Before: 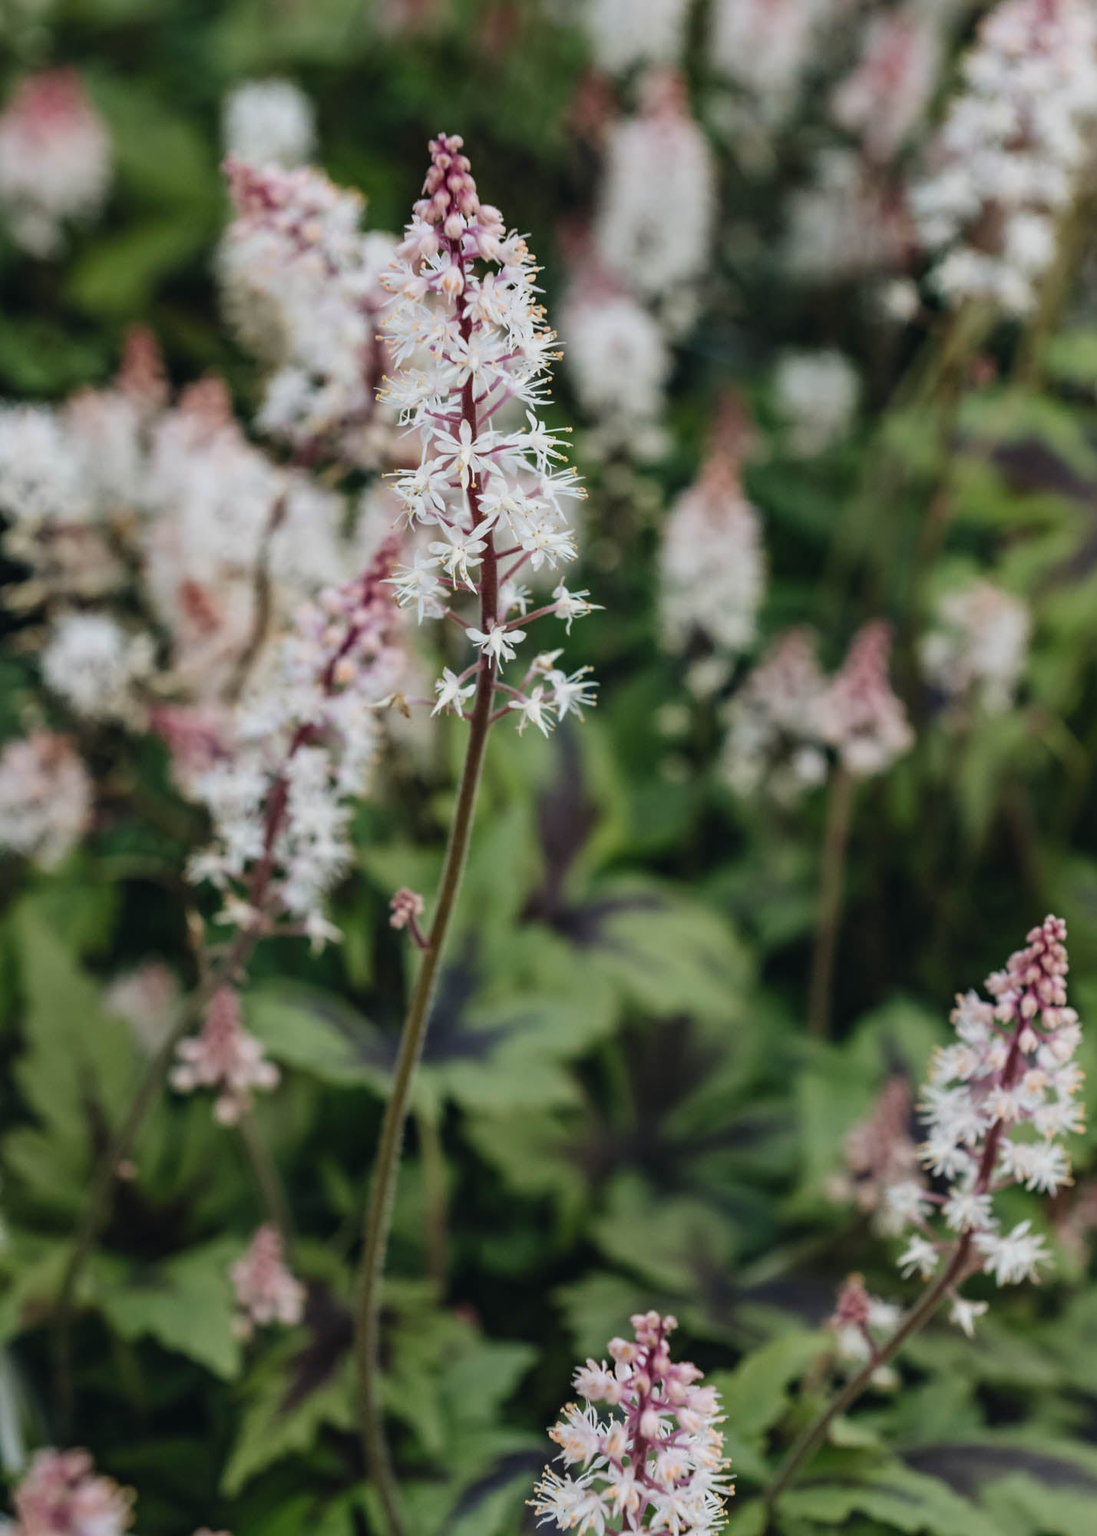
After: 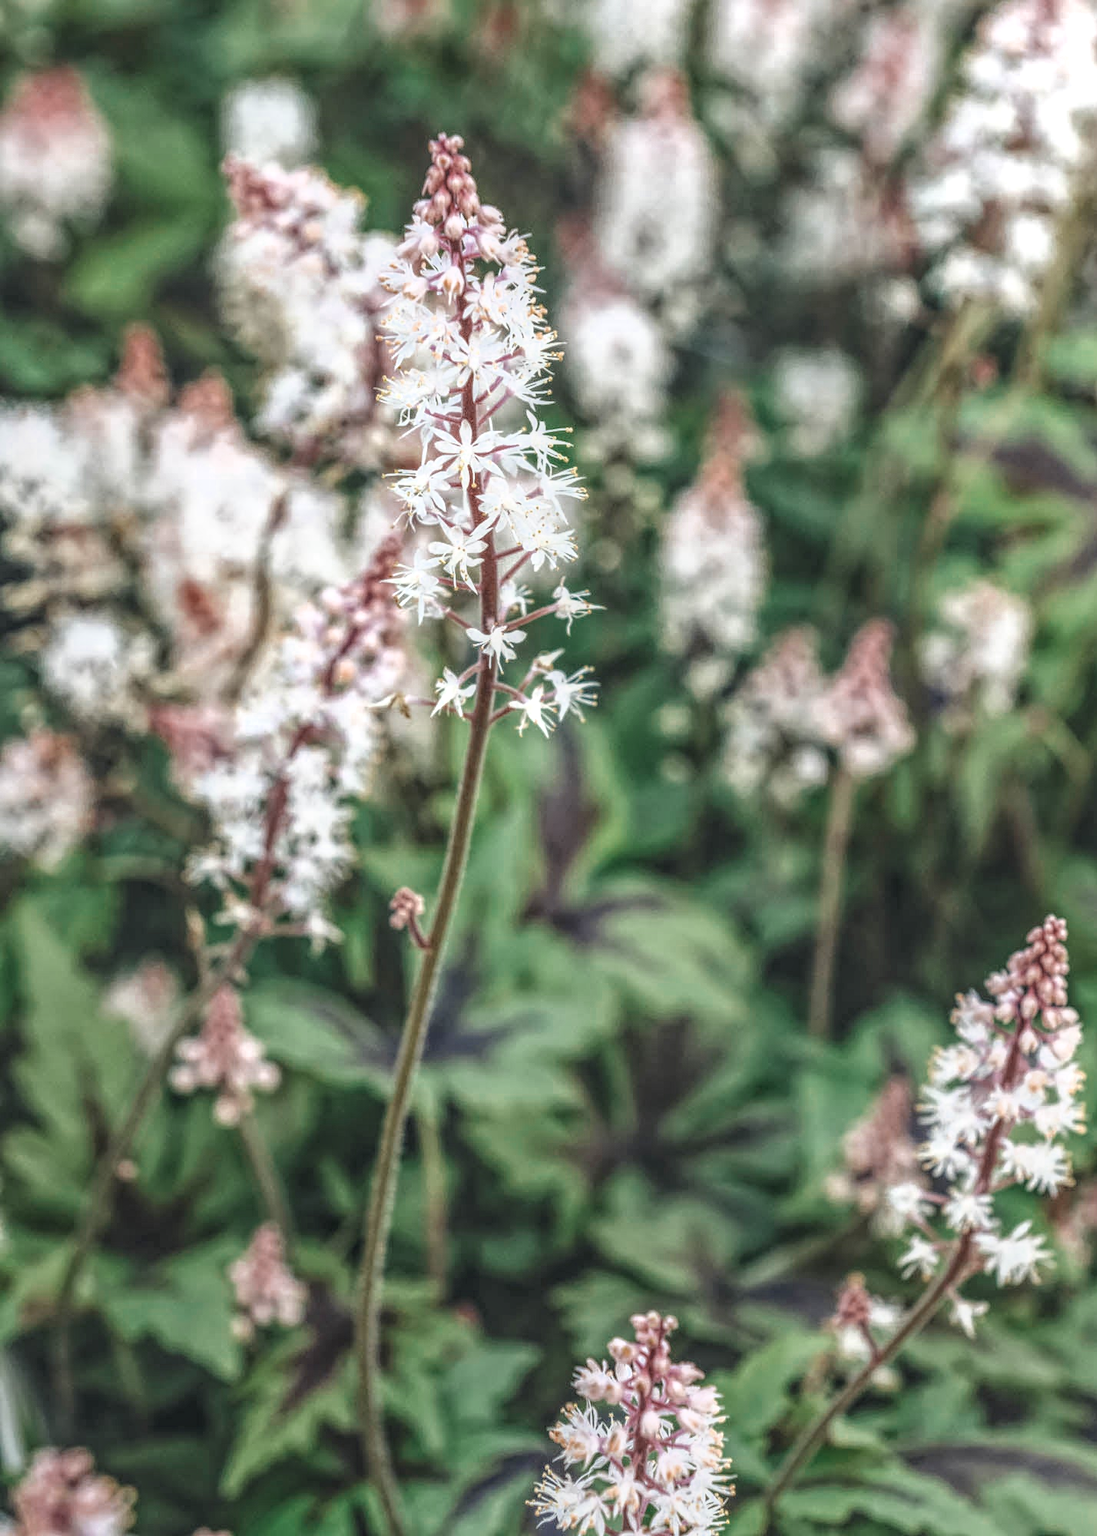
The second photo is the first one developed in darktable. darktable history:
exposure: exposure 1 EV, compensate highlight preservation false
local contrast: highlights 20%, shadows 30%, detail 200%, midtone range 0.2
color zones: curves: ch0 [(0, 0.5) (0.125, 0.4) (0.25, 0.5) (0.375, 0.4) (0.5, 0.4) (0.625, 0.35) (0.75, 0.35) (0.875, 0.5)]; ch1 [(0, 0.35) (0.125, 0.45) (0.25, 0.35) (0.375, 0.35) (0.5, 0.35) (0.625, 0.35) (0.75, 0.45) (0.875, 0.35)]; ch2 [(0, 0.6) (0.125, 0.5) (0.25, 0.5) (0.375, 0.6) (0.5, 0.6) (0.625, 0.5) (0.75, 0.5) (0.875, 0.5)]
